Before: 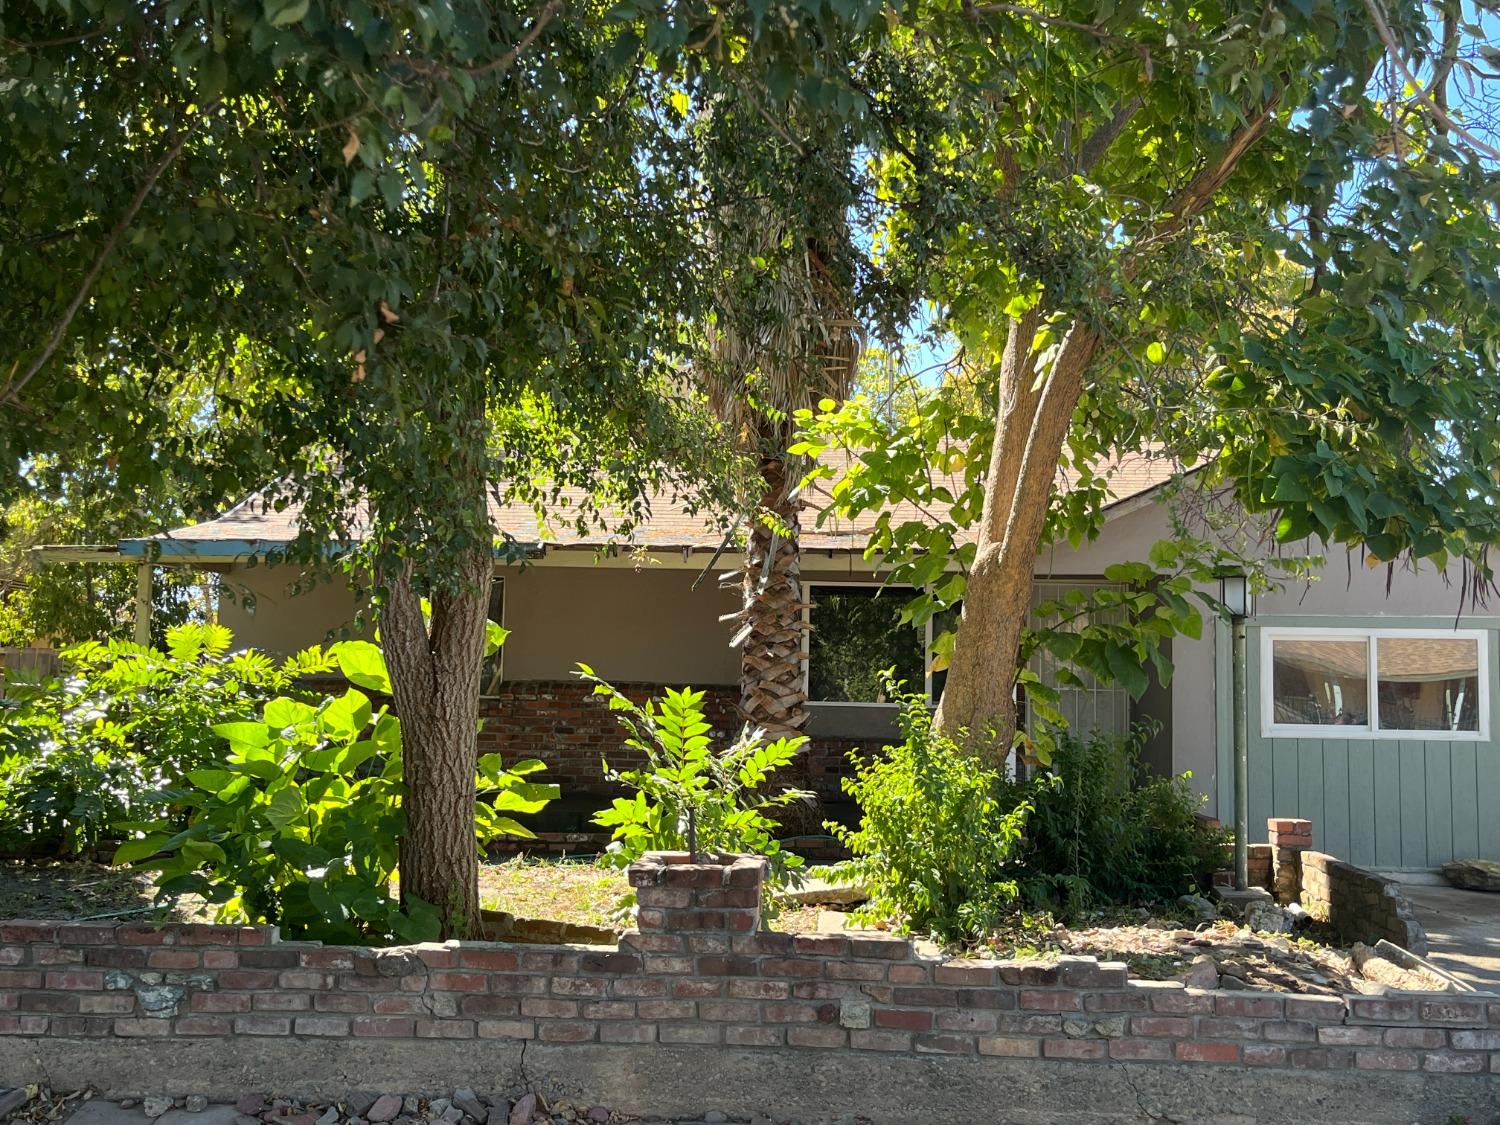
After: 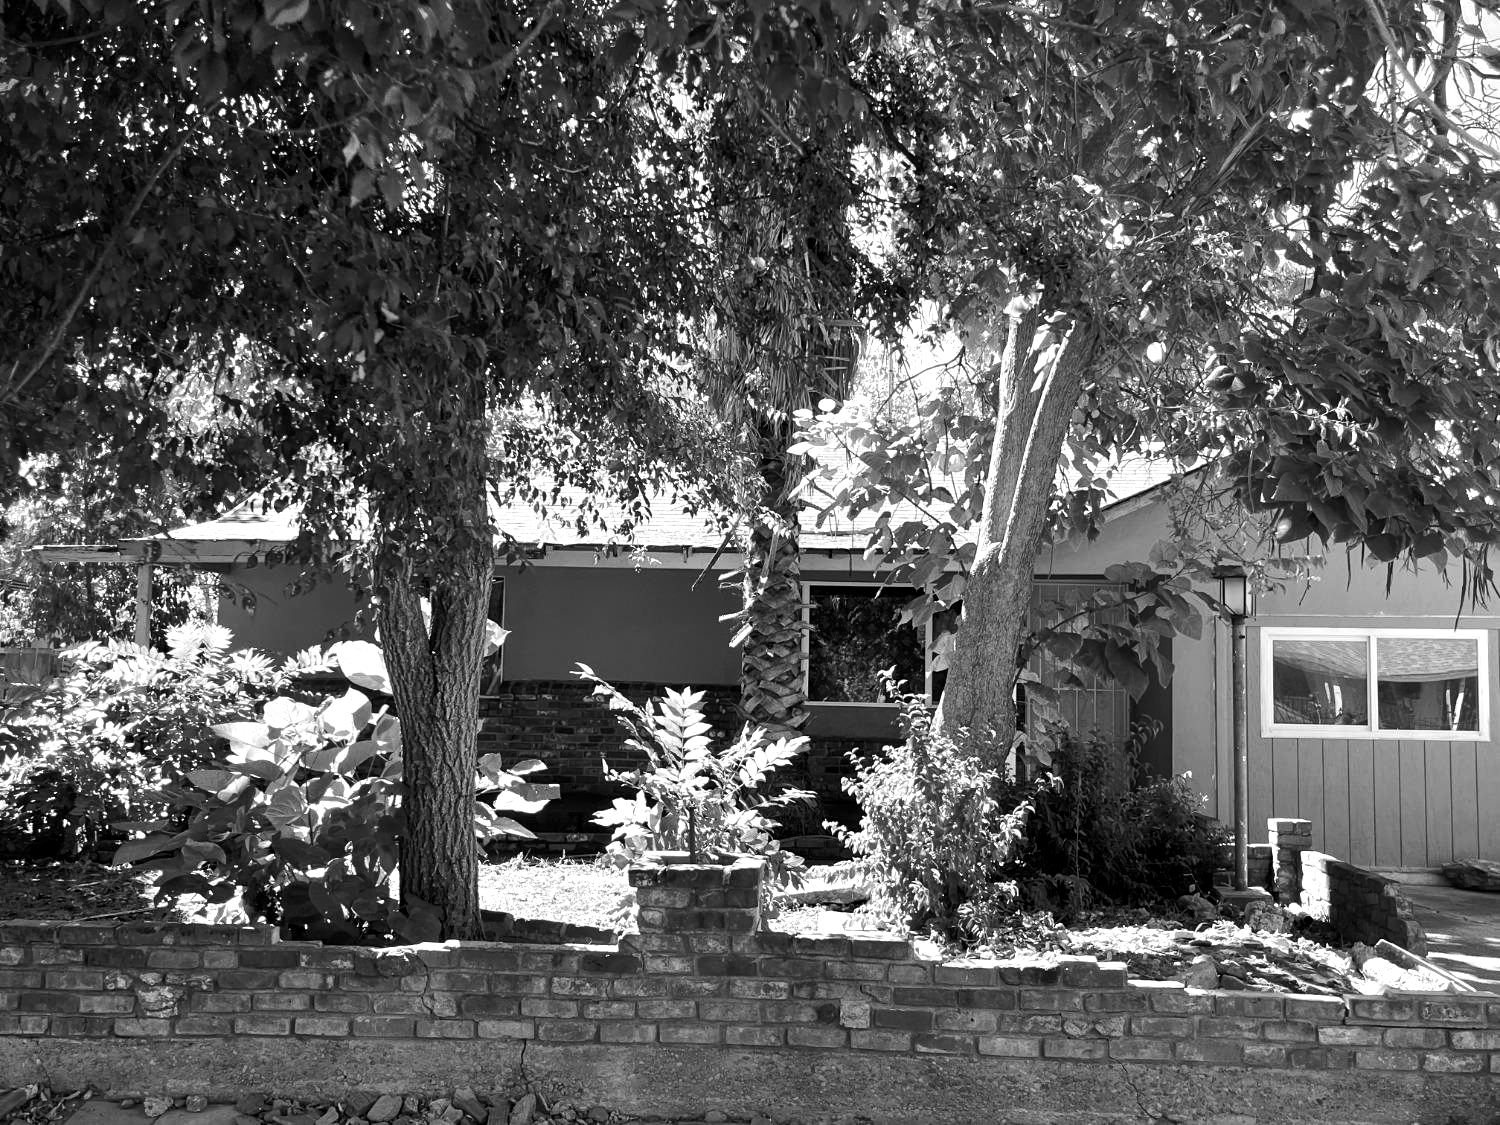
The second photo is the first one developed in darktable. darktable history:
monochrome: on, module defaults
color balance rgb: global offset › luminance -0.37%, perceptual saturation grading › highlights -17.77%, perceptual saturation grading › mid-tones 33.1%, perceptual saturation grading › shadows 50.52%, perceptual brilliance grading › highlights 20%, perceptual brilliance grading › mid-tones 20%, perceptual brilliance grading › shadows -20%, global vibrance 50%
